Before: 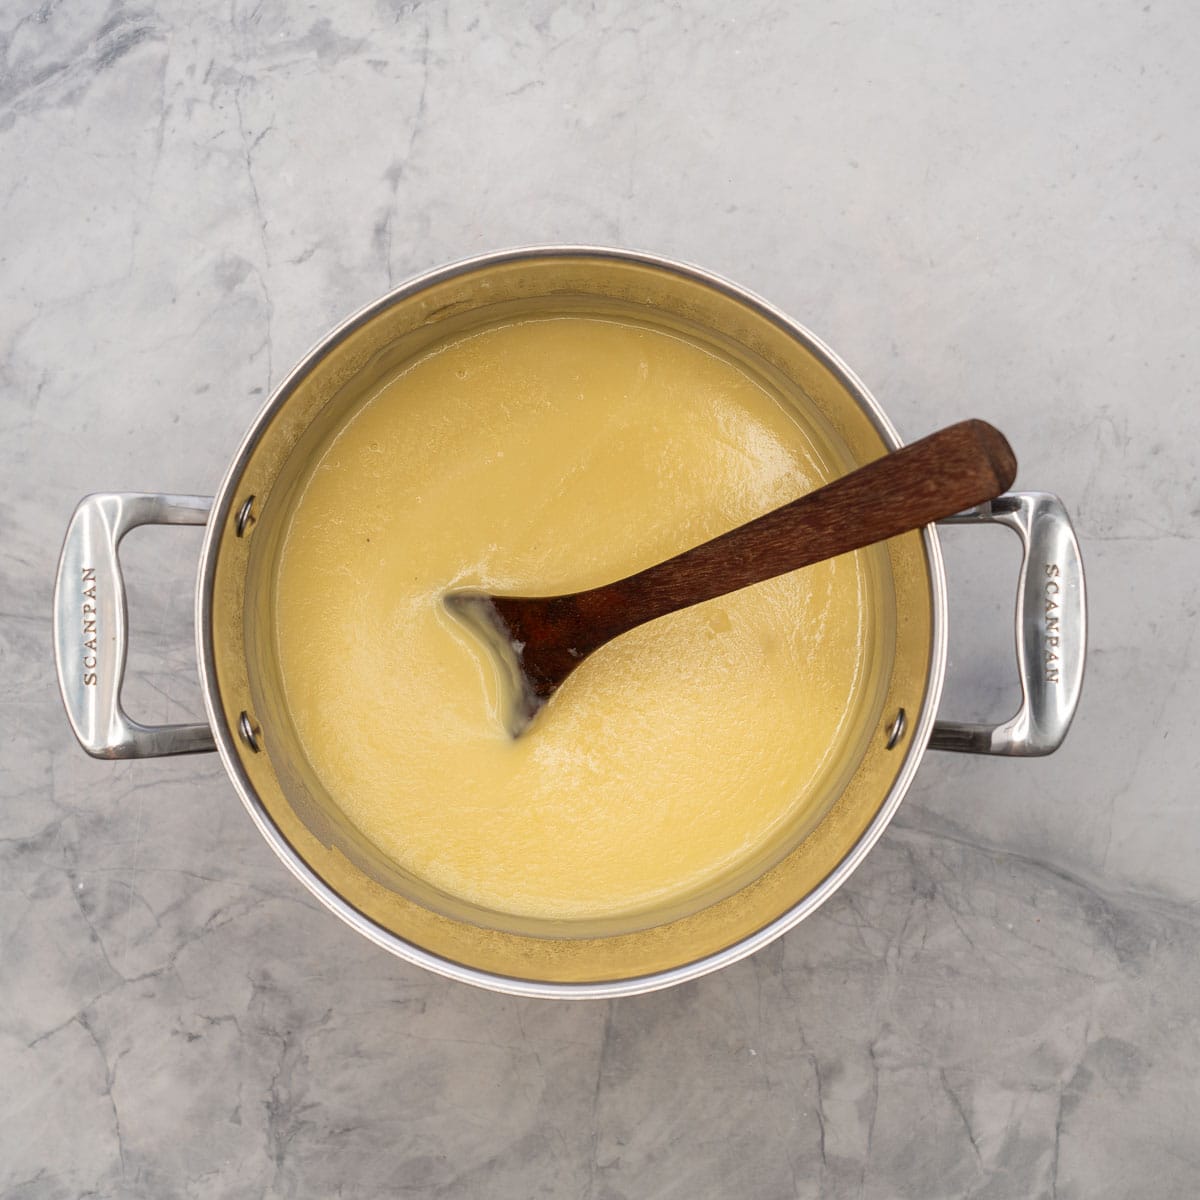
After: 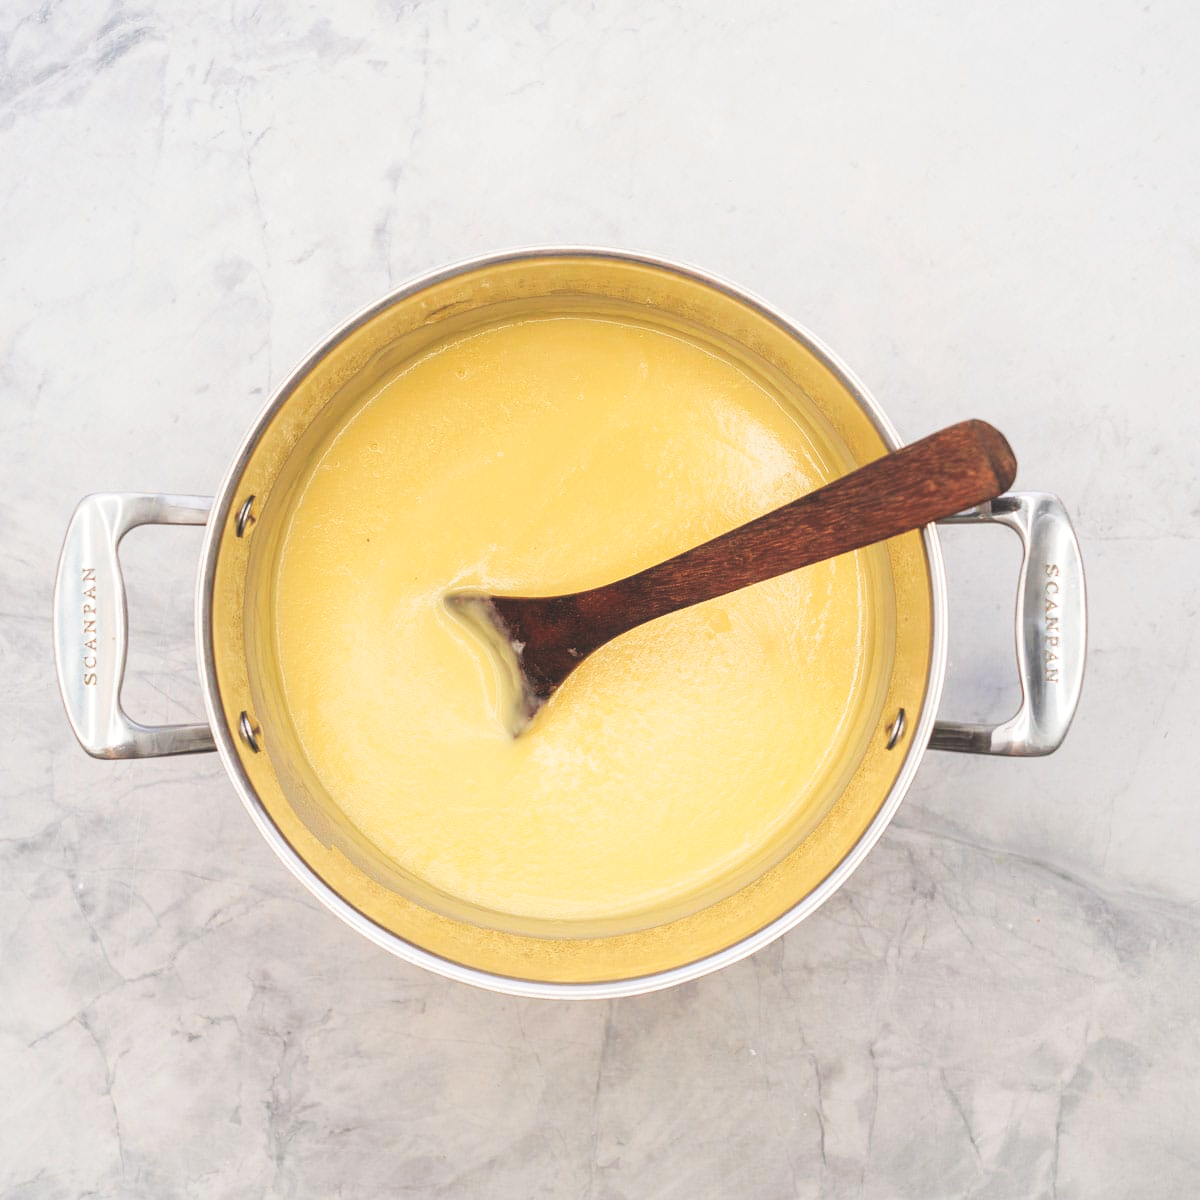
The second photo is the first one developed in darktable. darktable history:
tone curve: curves: ch0 [(0, 0) (0.003, 0.117) (0.011, 0.125) (0.025, 0.133) (0.044, 0.144) (0.069, 0.152) (0.1, 0.167) (0.136, 0.186) (0.177, 0.21) (0.224, 0.244) (0.277, 0.295) (0.335, 0.357) (0.399, 0.445) (0.468, 0.531) (0.543, 0.629) (0.623, 0.716) (0.709, 0.803) (0.801, 0.876) (0.898, 0.939) (1, 1)], preserve colors none
exposure: exposure -0.01 EV, compensate highlight preservation false
color zones: curves: ch0 [(0, 0.613) (0.01, 0.613) (0.245, 0.448) (0.498, 0.529) (0.642, 0.665) (0.879, 0.777) (0.99, 0.613)]; ch1 [(0, 0) (0.143, 0) (0.286, 0) (0.429, 0) (0.571, 0) (0.714, 0) (0.857, 0)], mix -93.41%
levels: levels [0.093, 0.434, 0.988]
